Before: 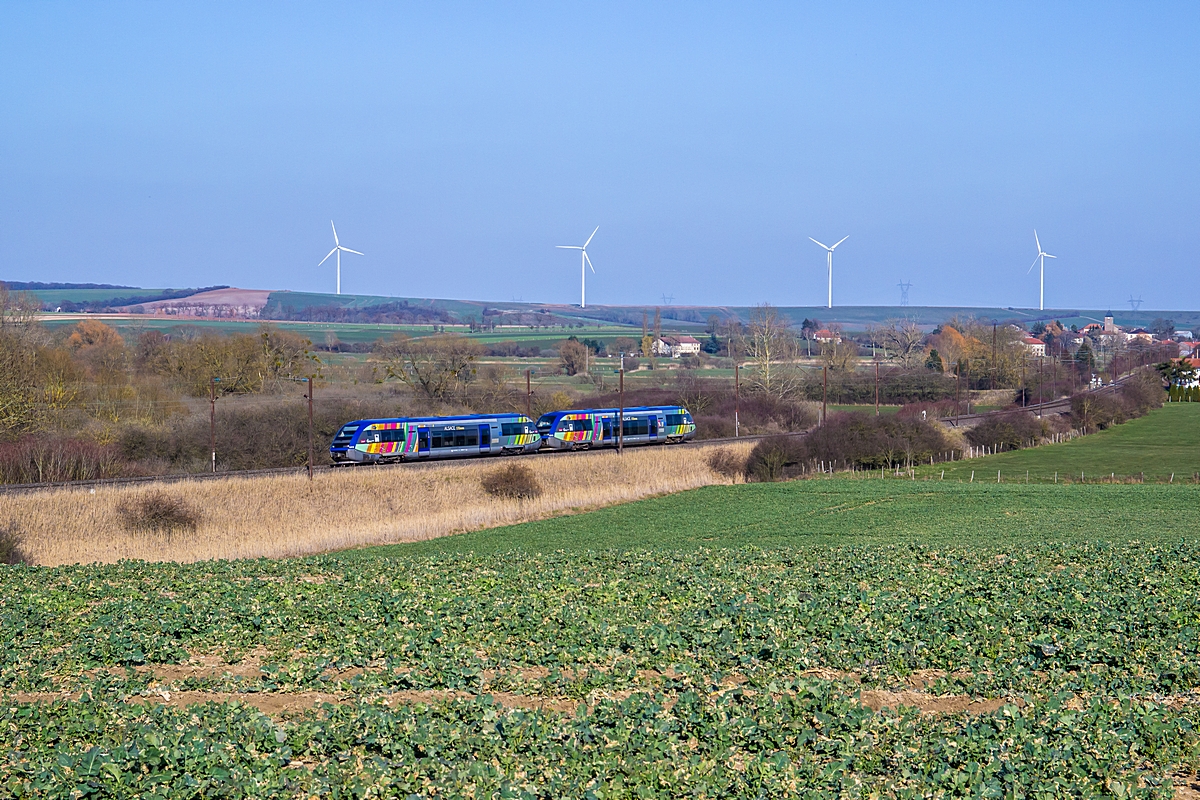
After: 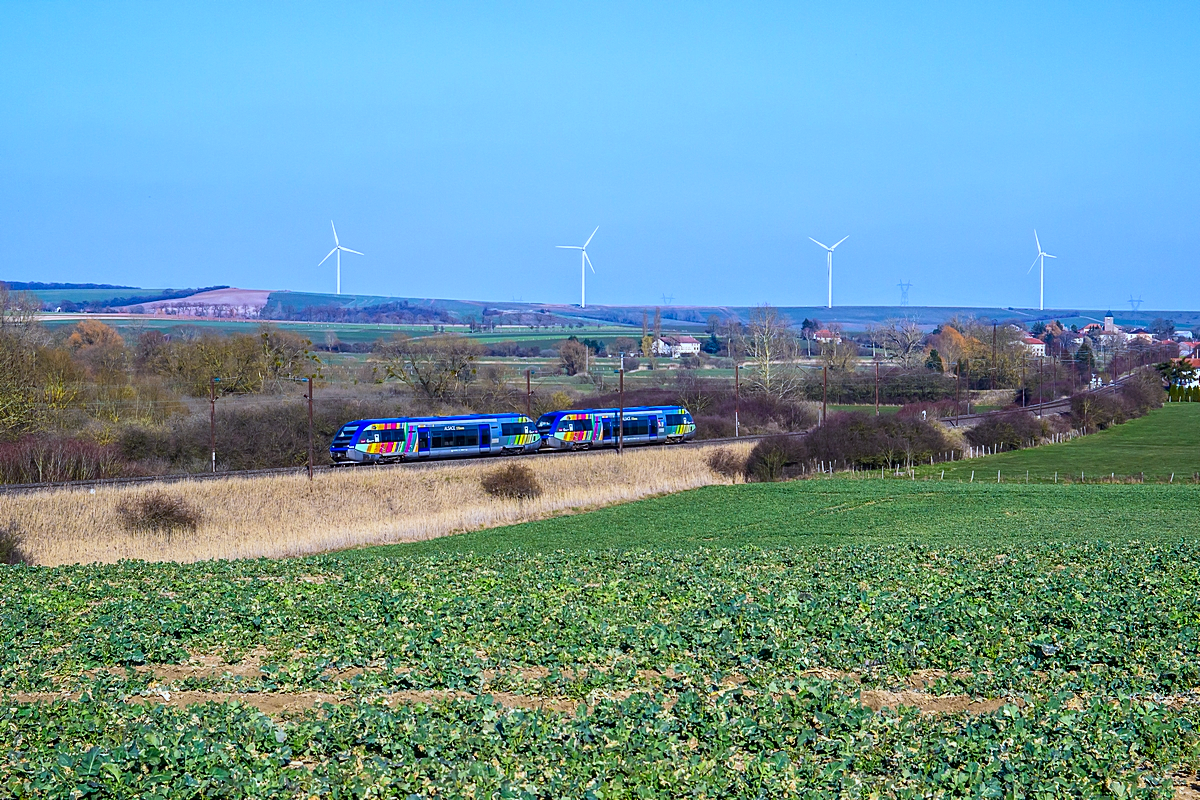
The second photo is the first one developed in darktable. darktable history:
white balance: red 0.924, blue 1.095
tone equalizer: on, module defaults
contrast brightness saturation: contrast 0.18, saturation 0.3
